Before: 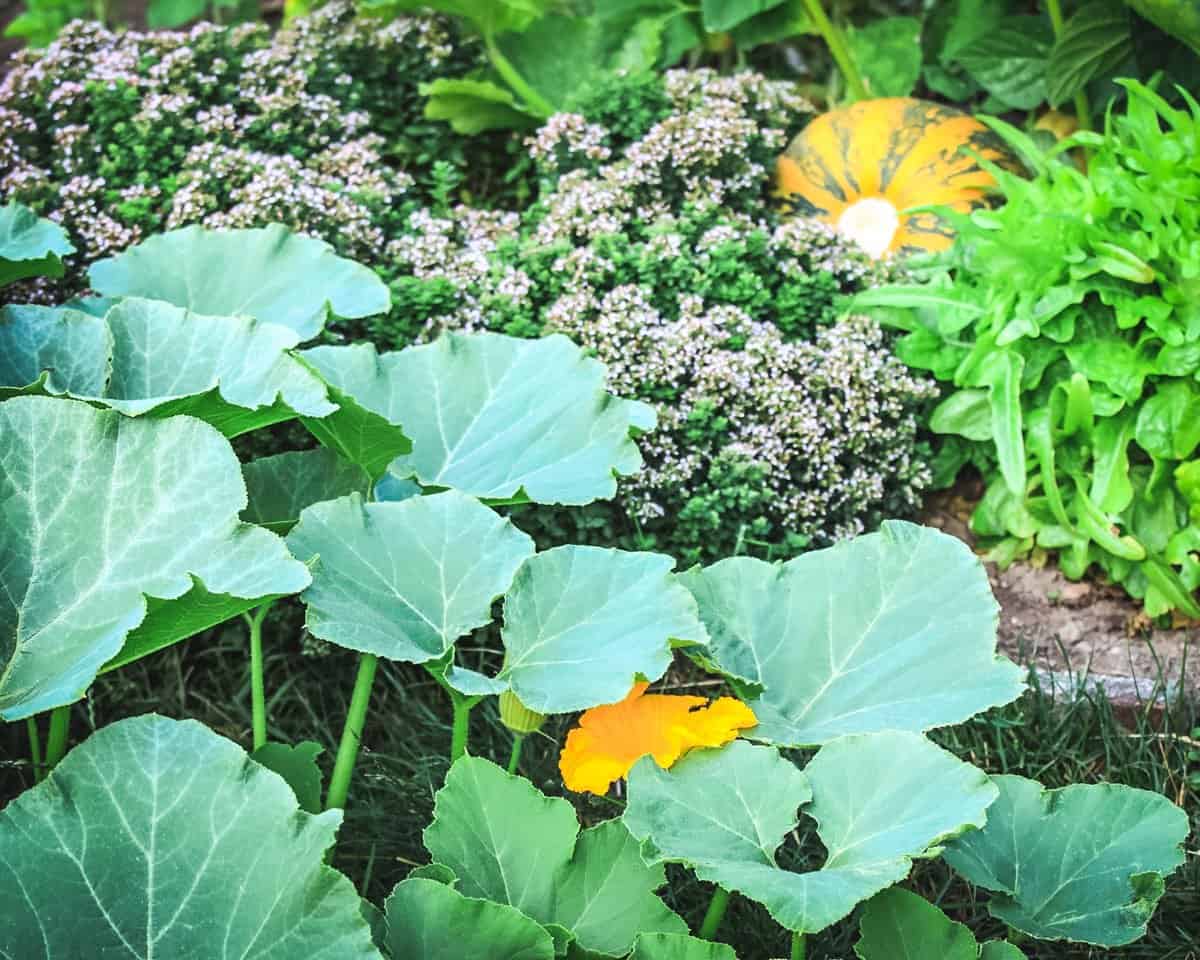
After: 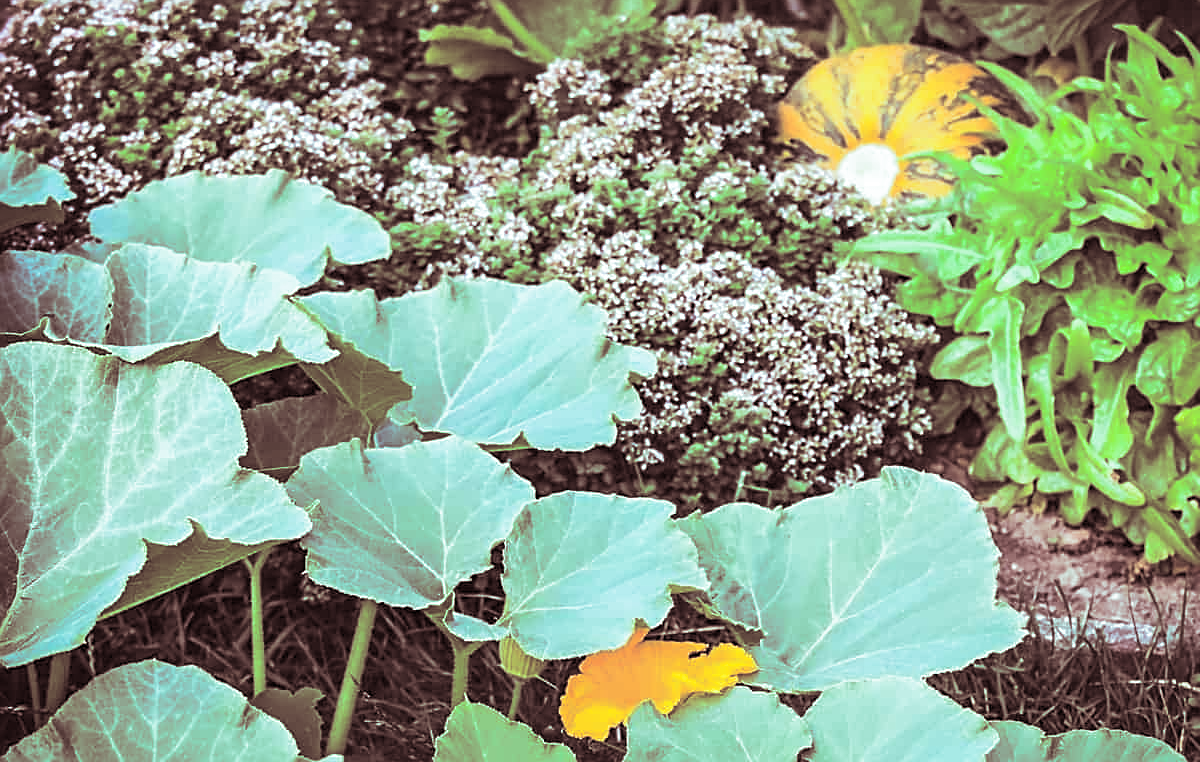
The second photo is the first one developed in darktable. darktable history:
crop and rotate: top 5.667%, bottom 14.937%
sharpen: on, module defaults
split-toning: shadows › saturation 0.3, highlights › hue 180°, highlights › saturation 0.3, compress 0%
